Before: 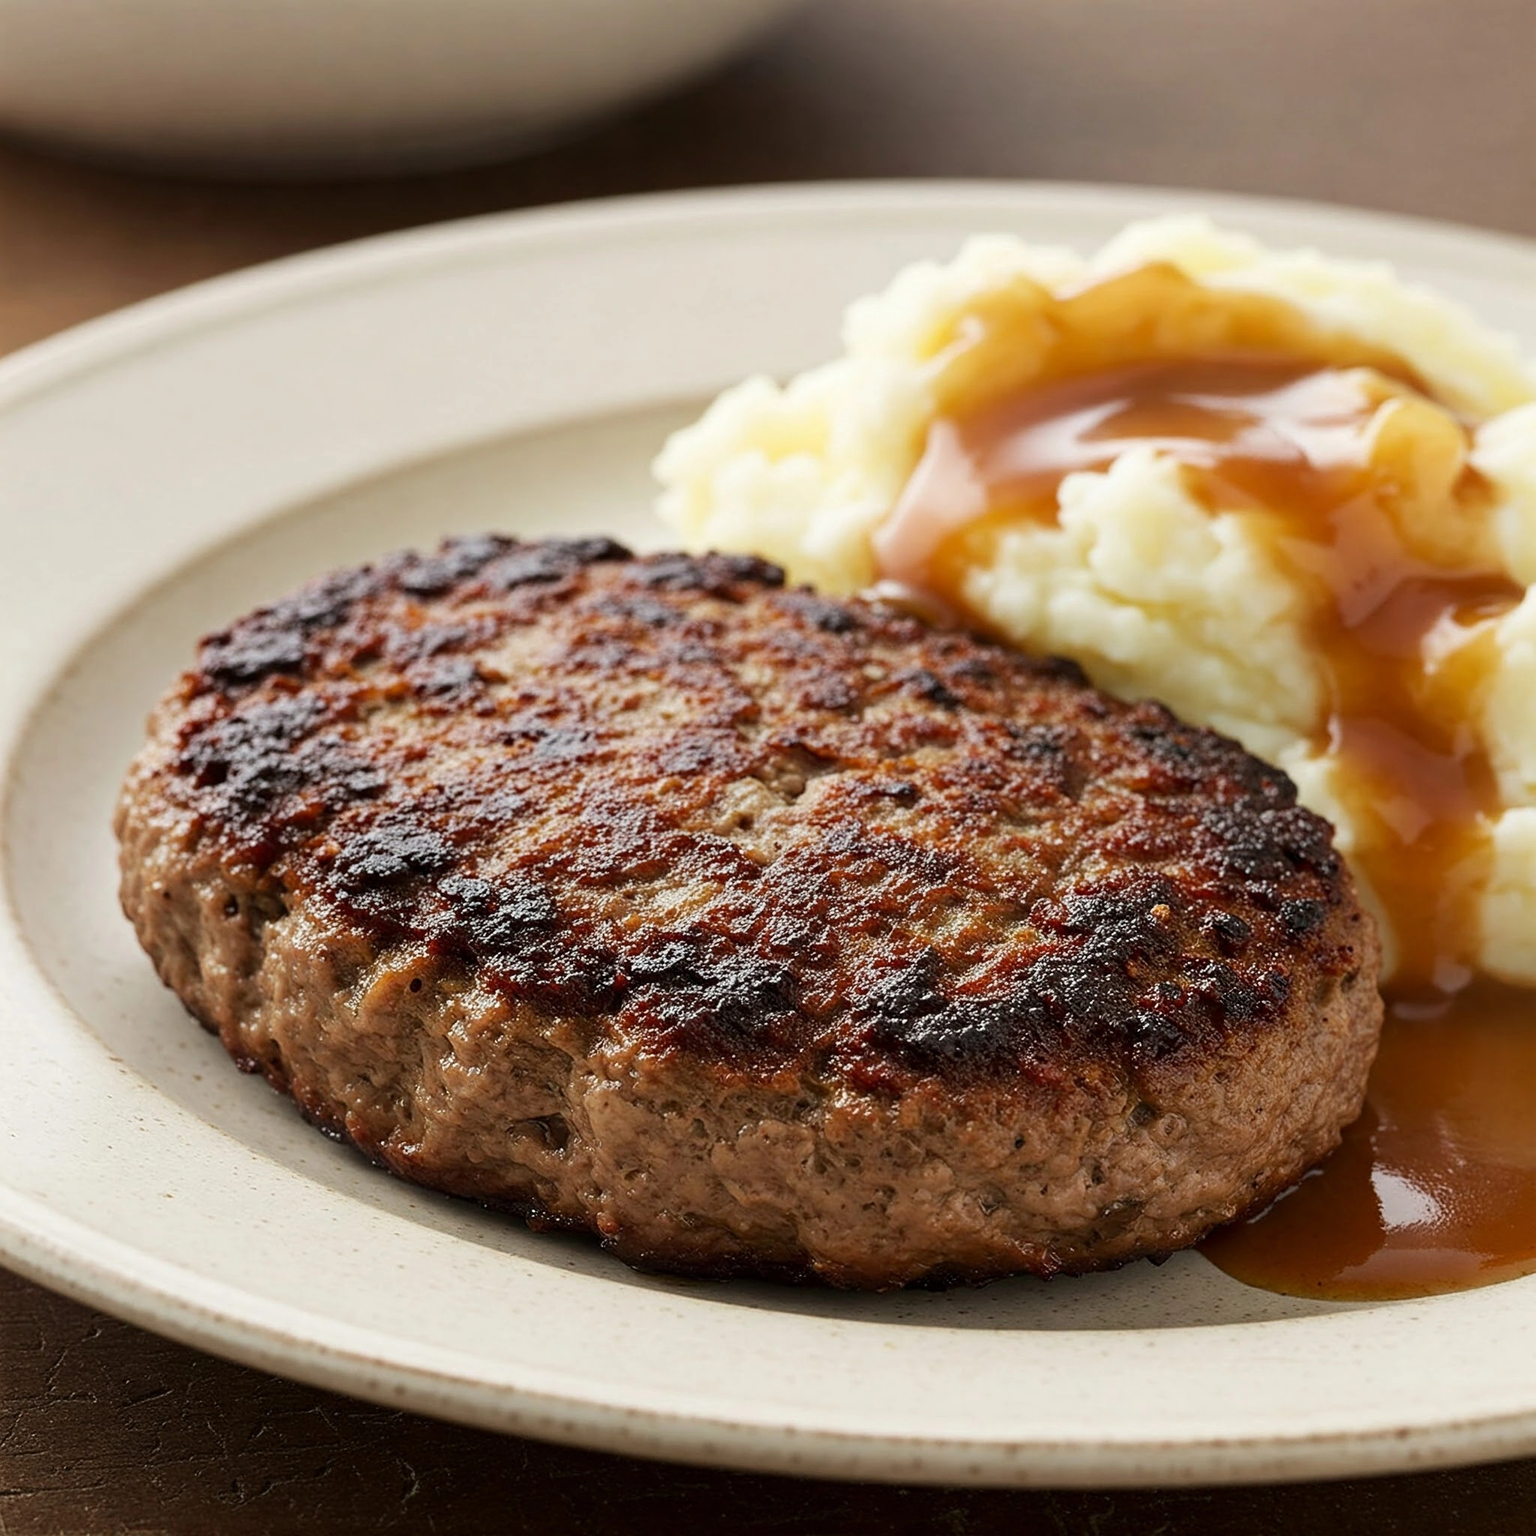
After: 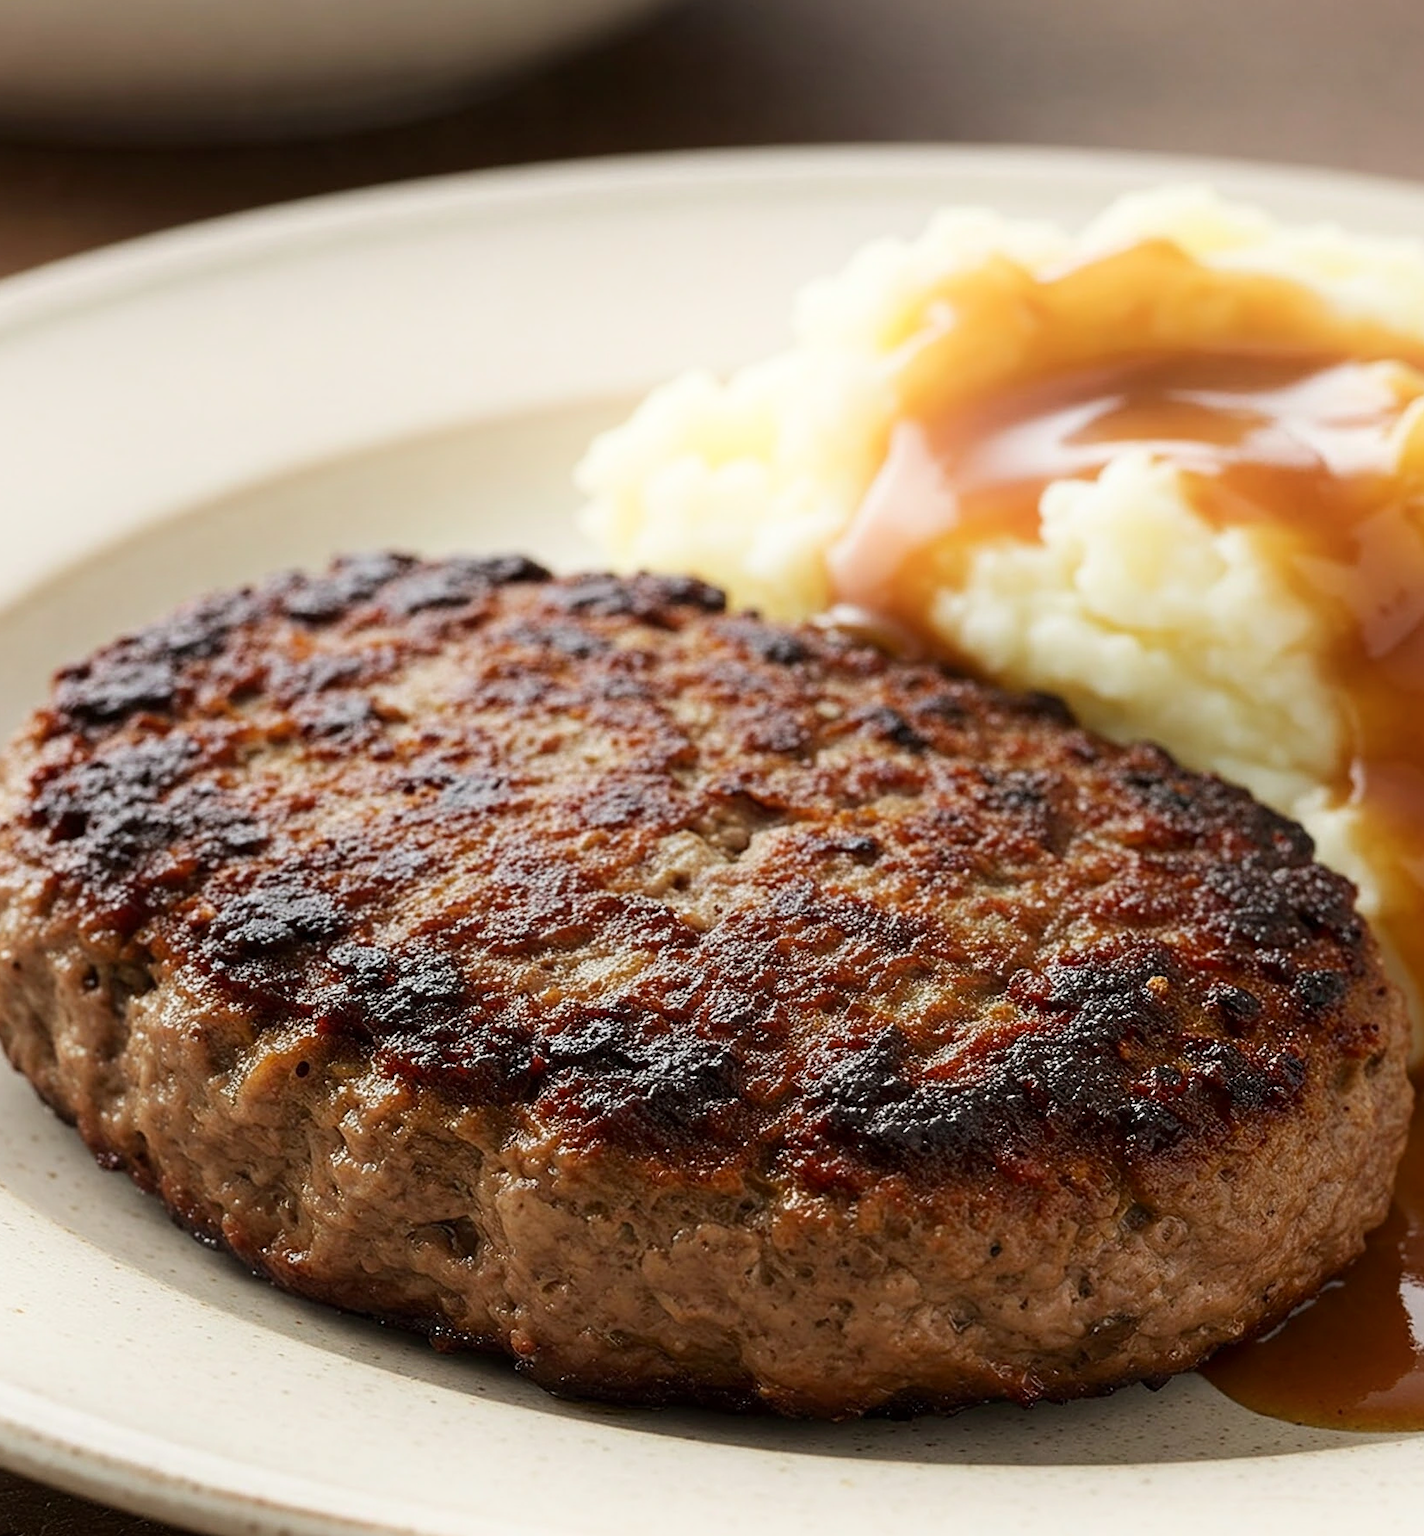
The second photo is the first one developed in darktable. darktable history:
crop: left 9.944%, top 3.52%, right 9.246%, bottom 9.355%
shadows and highlights: shadows -40.62, highlights 62.24, soften with gaussian
color balance rgb: perceptual saturation grading › global saturation 0.735%
